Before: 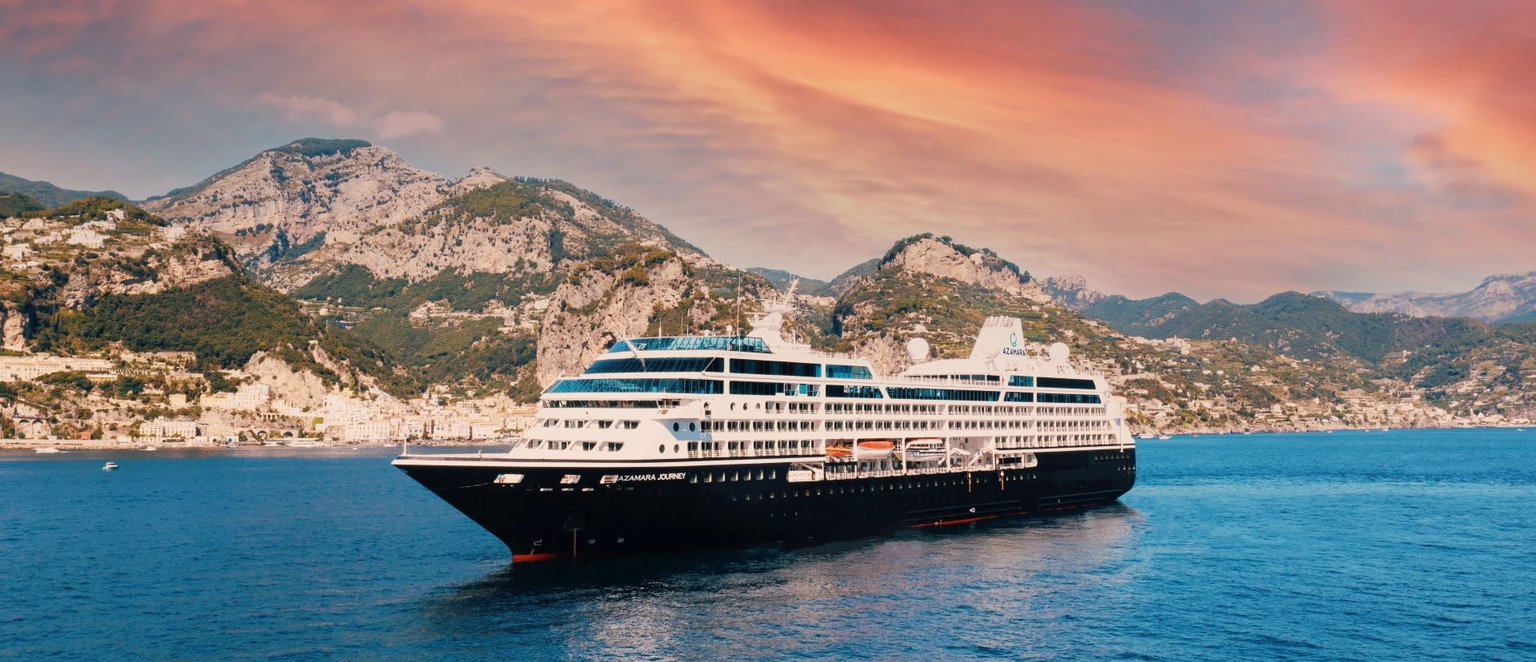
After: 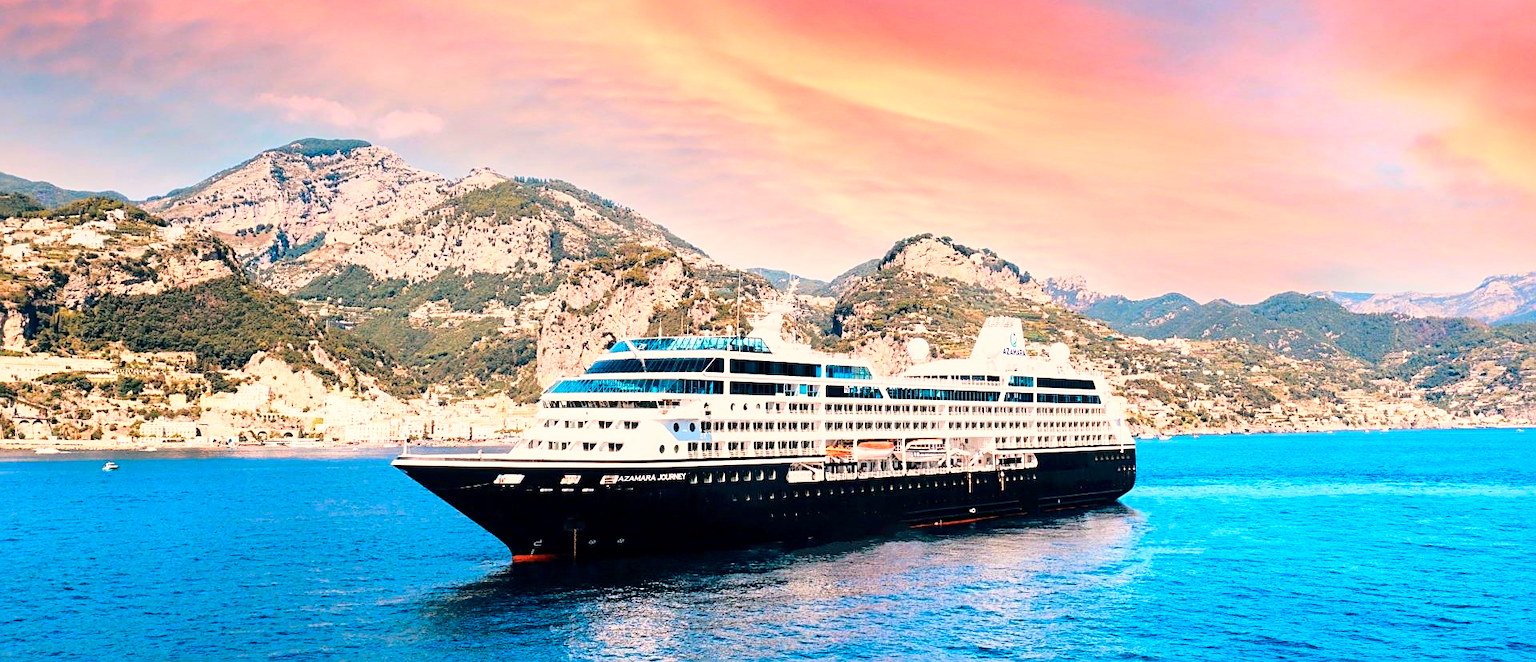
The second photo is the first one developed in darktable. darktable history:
exposure: black level correction 0.002, exposure 0.15 EV, compensate highlight preservation false
sharpen: on, module defaults
local contrast: mode bilateral grid, contrast 20, coarseness 50, detail 120%, midtone range 0.2
color zones: curves: ch1 [(0.25, 0.5) (0.747, 0.71)]
base curve: curves: ch0 [(0, 0) (0.032, 0.037) (0.105, 0.228) (0.435, 0.76) (0.856, 0.983) (1, 1)]
